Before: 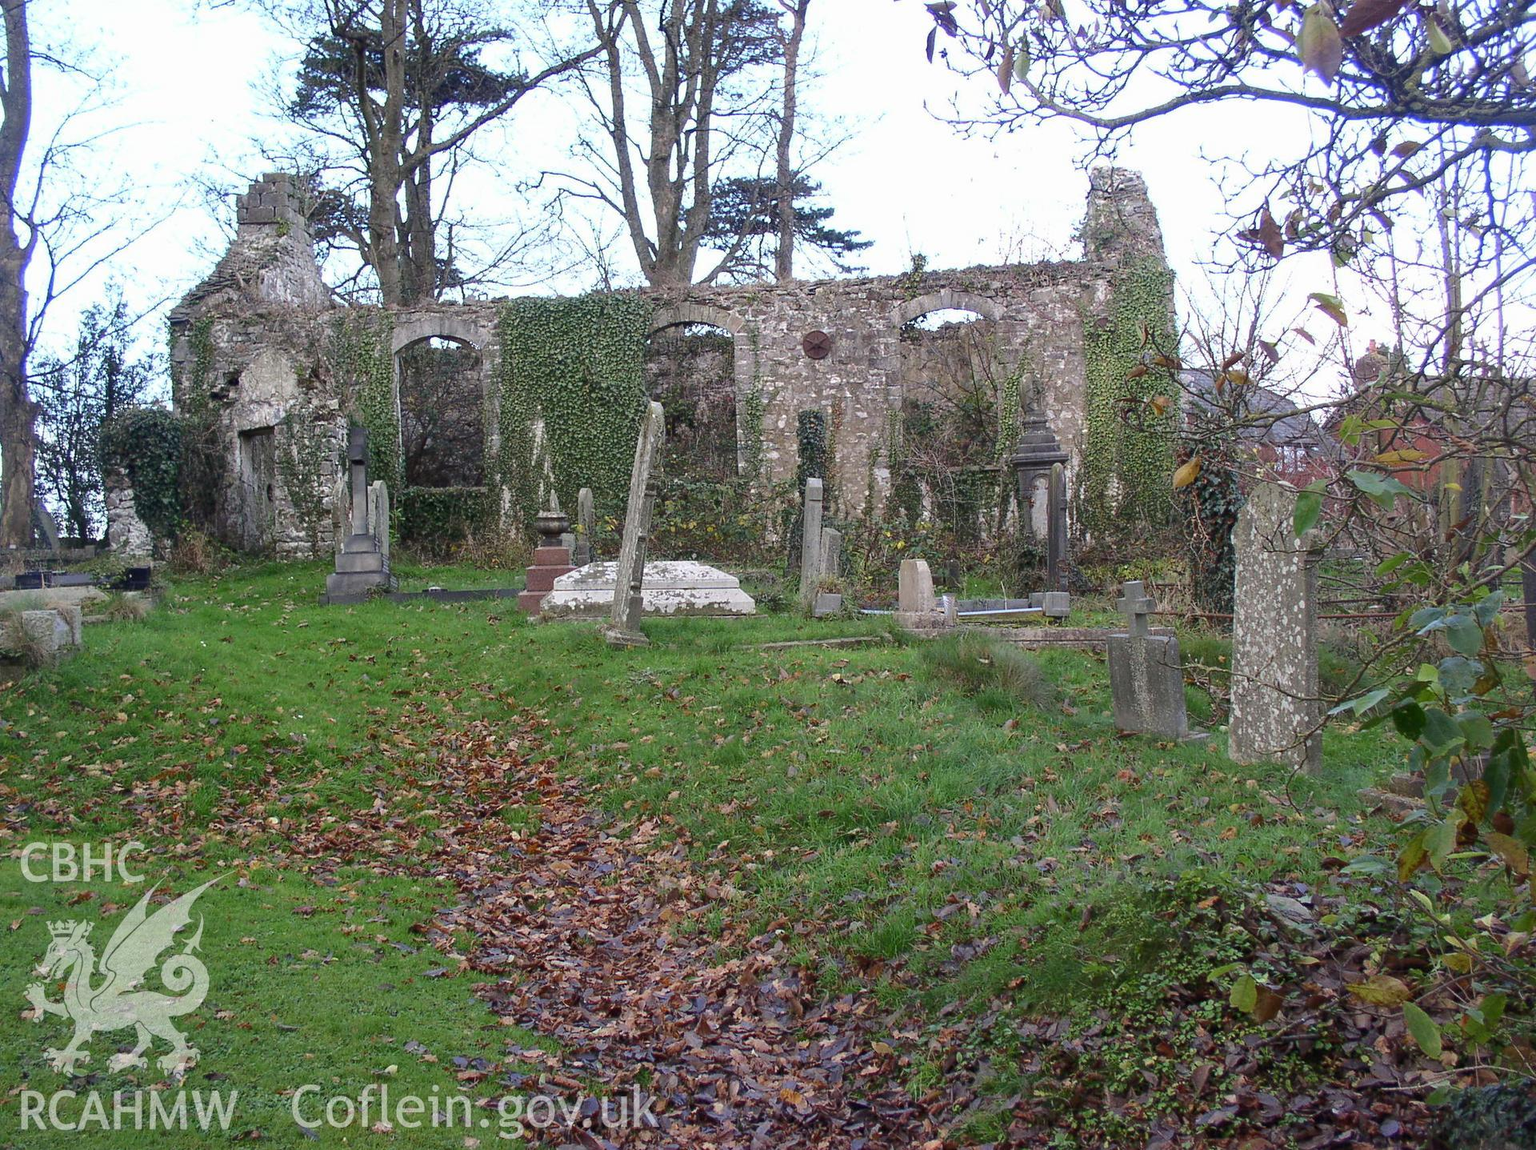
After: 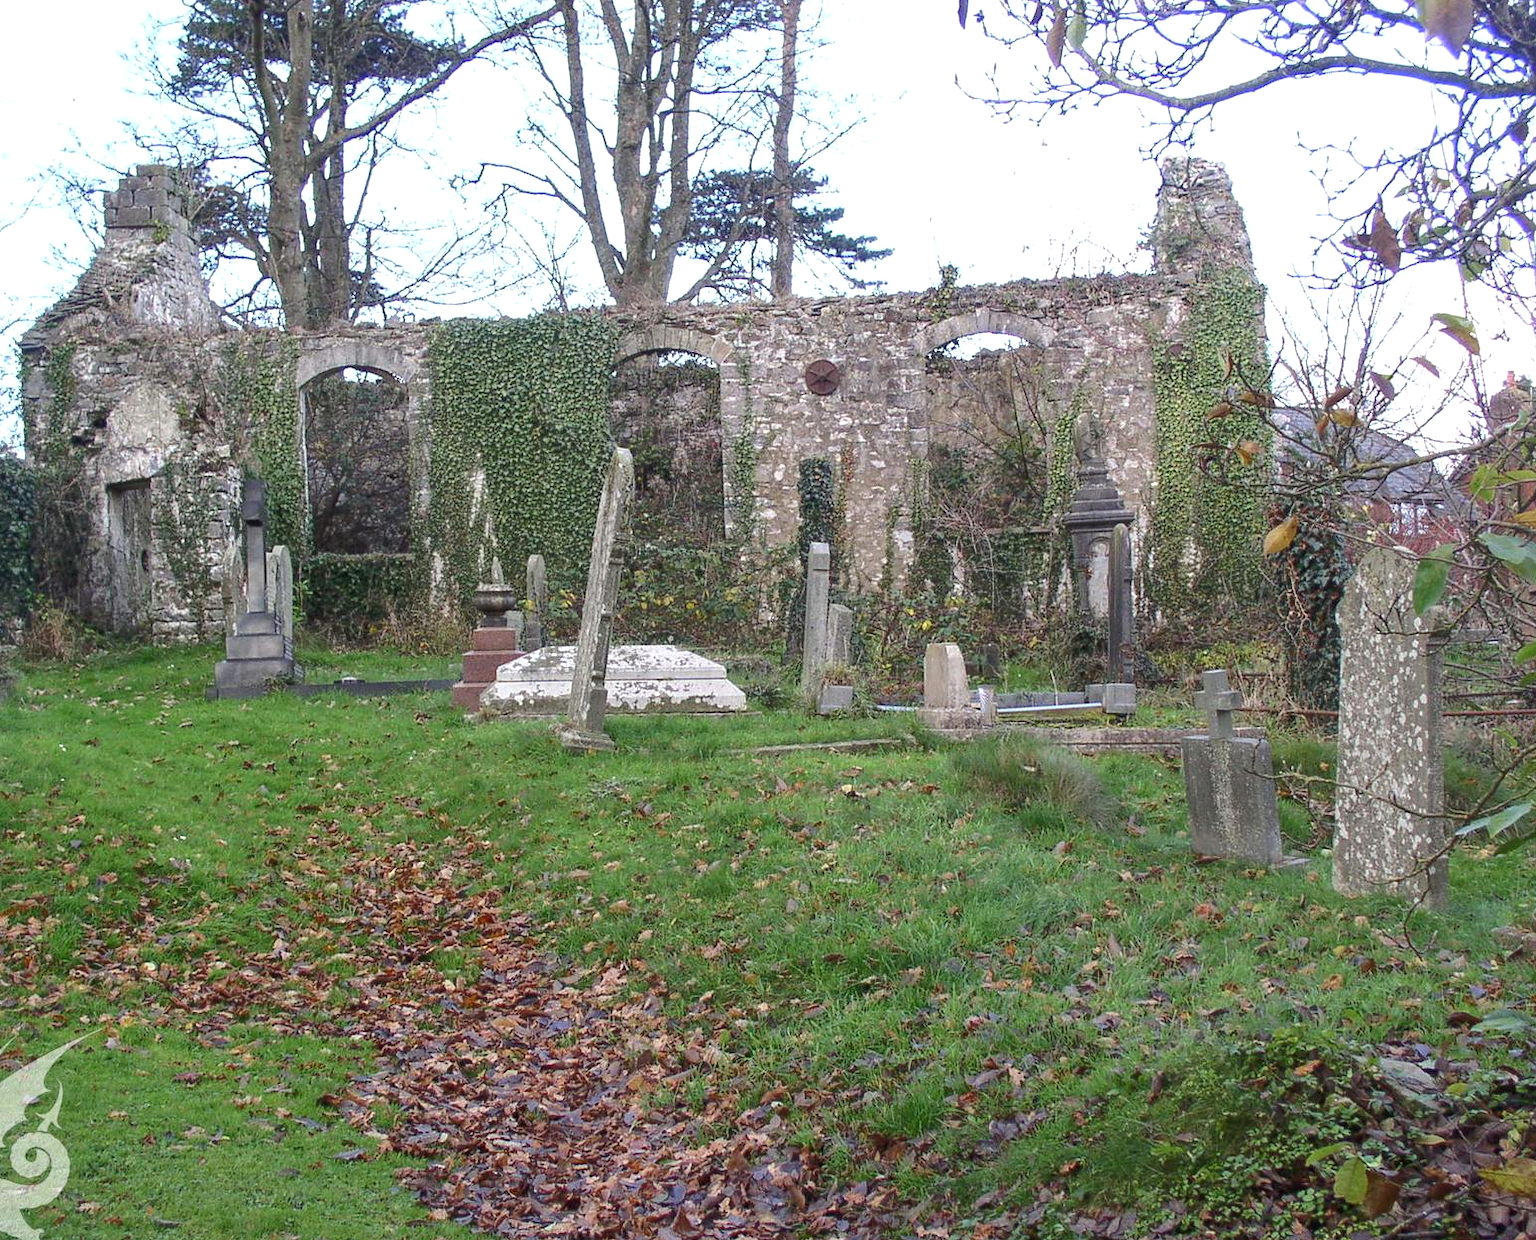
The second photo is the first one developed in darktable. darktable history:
exposure: exposure 0.295 EV, compensate highlight preservation false
crop: left 9.992%, top 3.482%, right 9.276%, bottom 9.342%
local contrast: detail 110%
